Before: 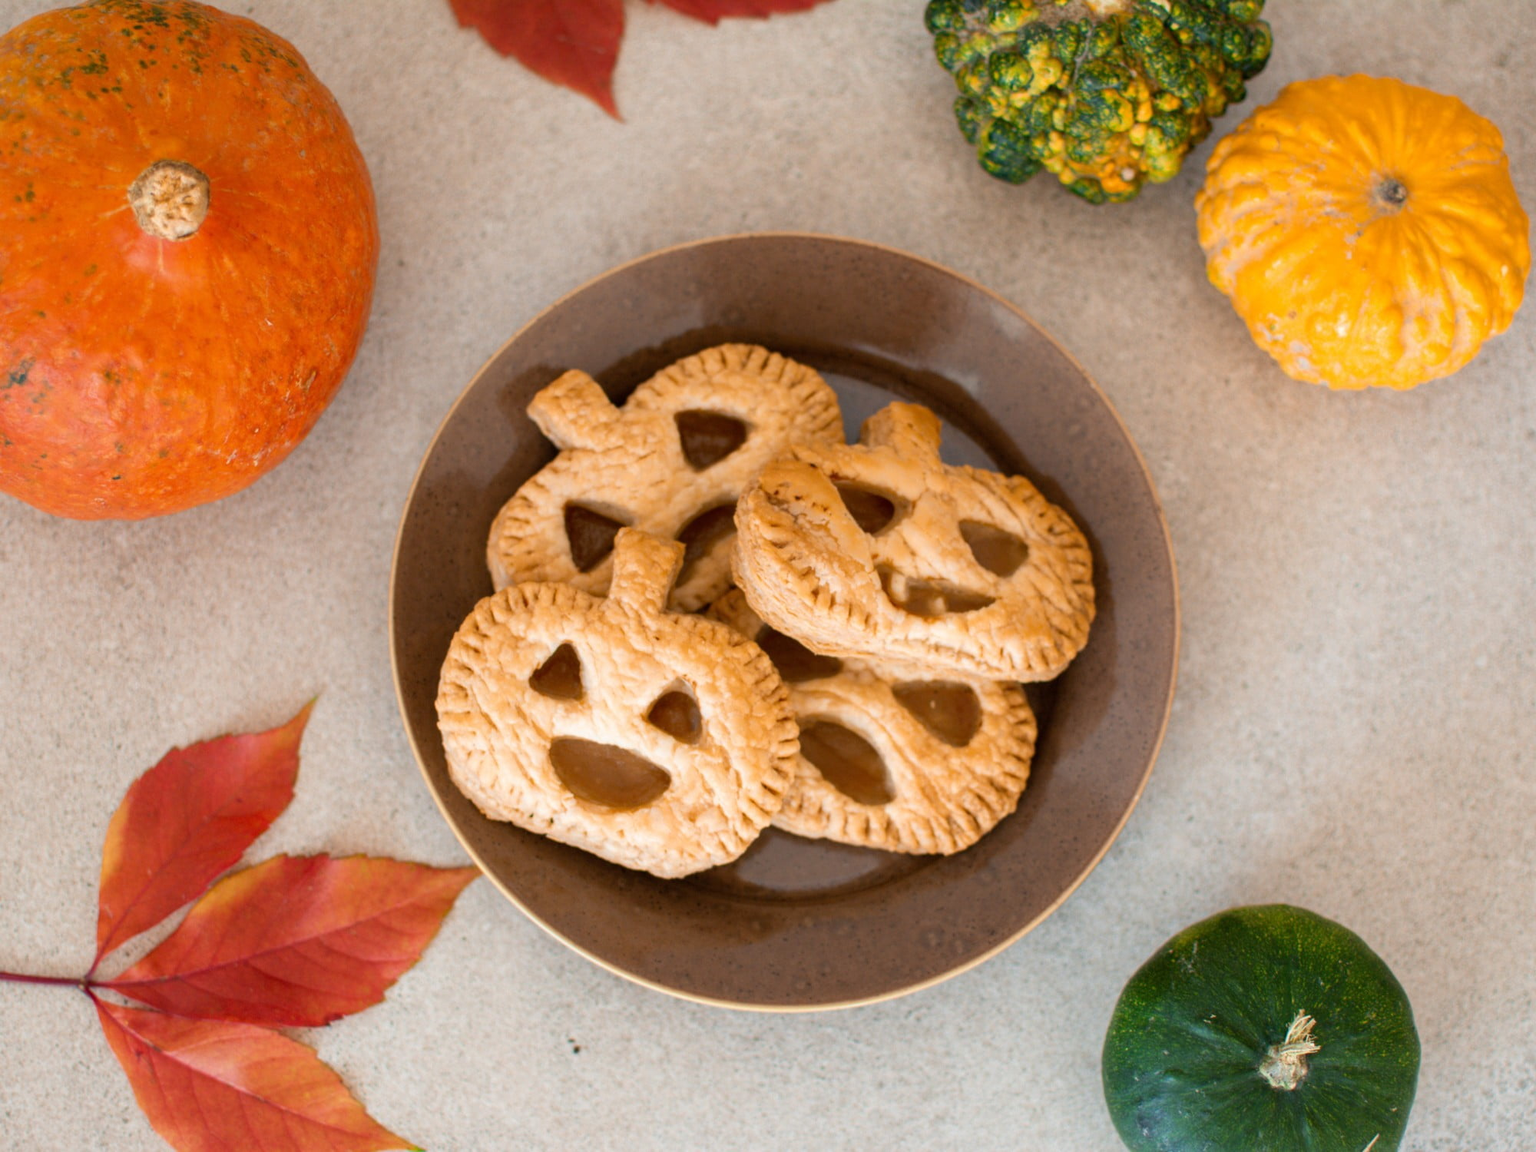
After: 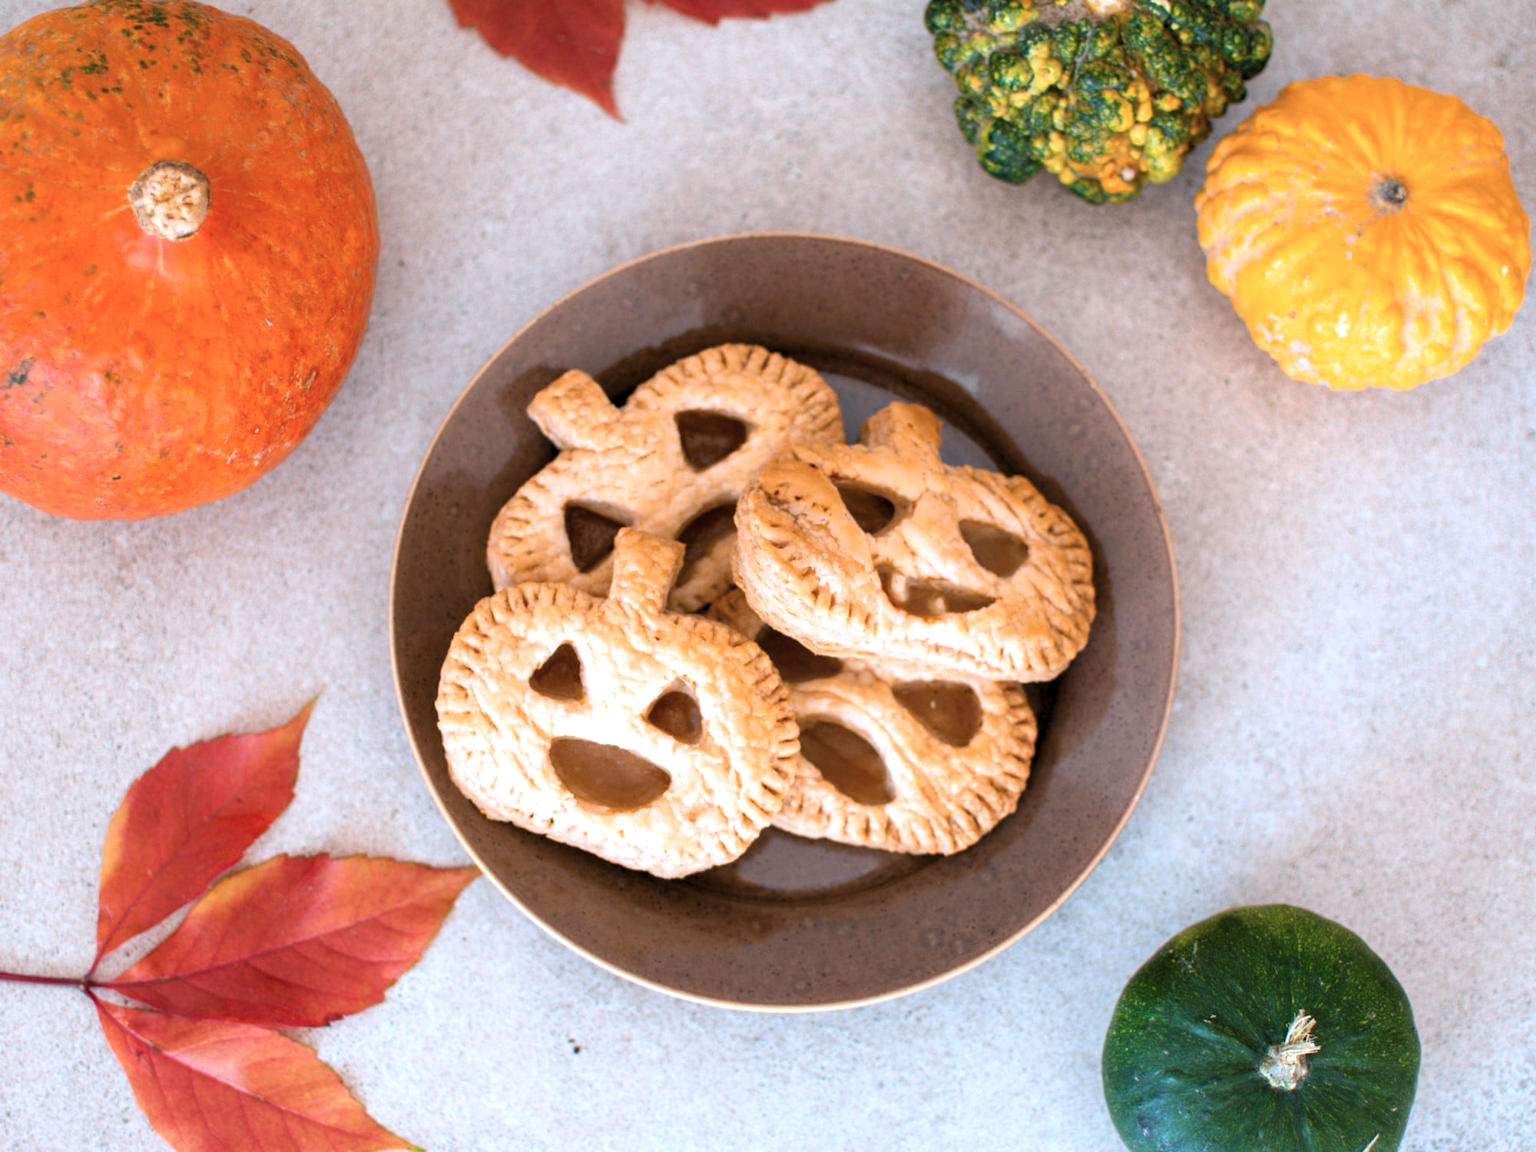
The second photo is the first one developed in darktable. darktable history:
exposure: black level correction 0, exposure 0.5 EV, compensate highlight preservation false
color correction: highlights a* -2.24, highlights b* -18.1
levels: mode automatic, black 0.023%, white 99.97%, levels [0.062, 0.494, 0.925]
